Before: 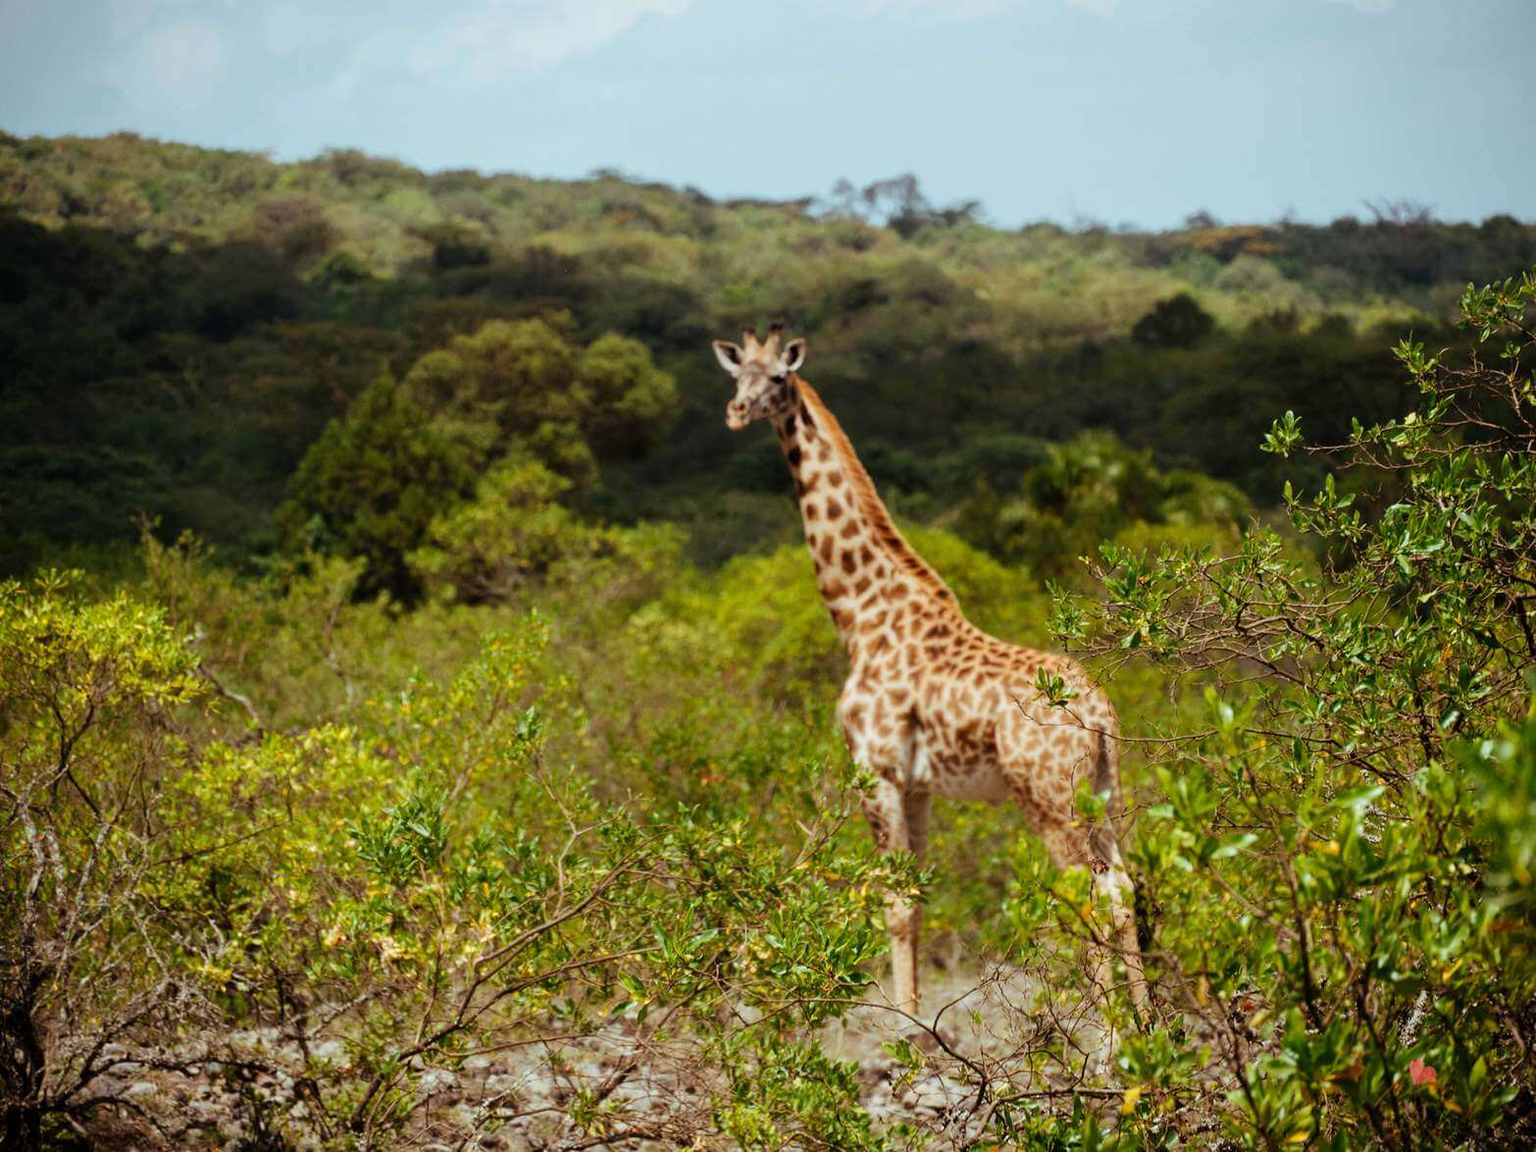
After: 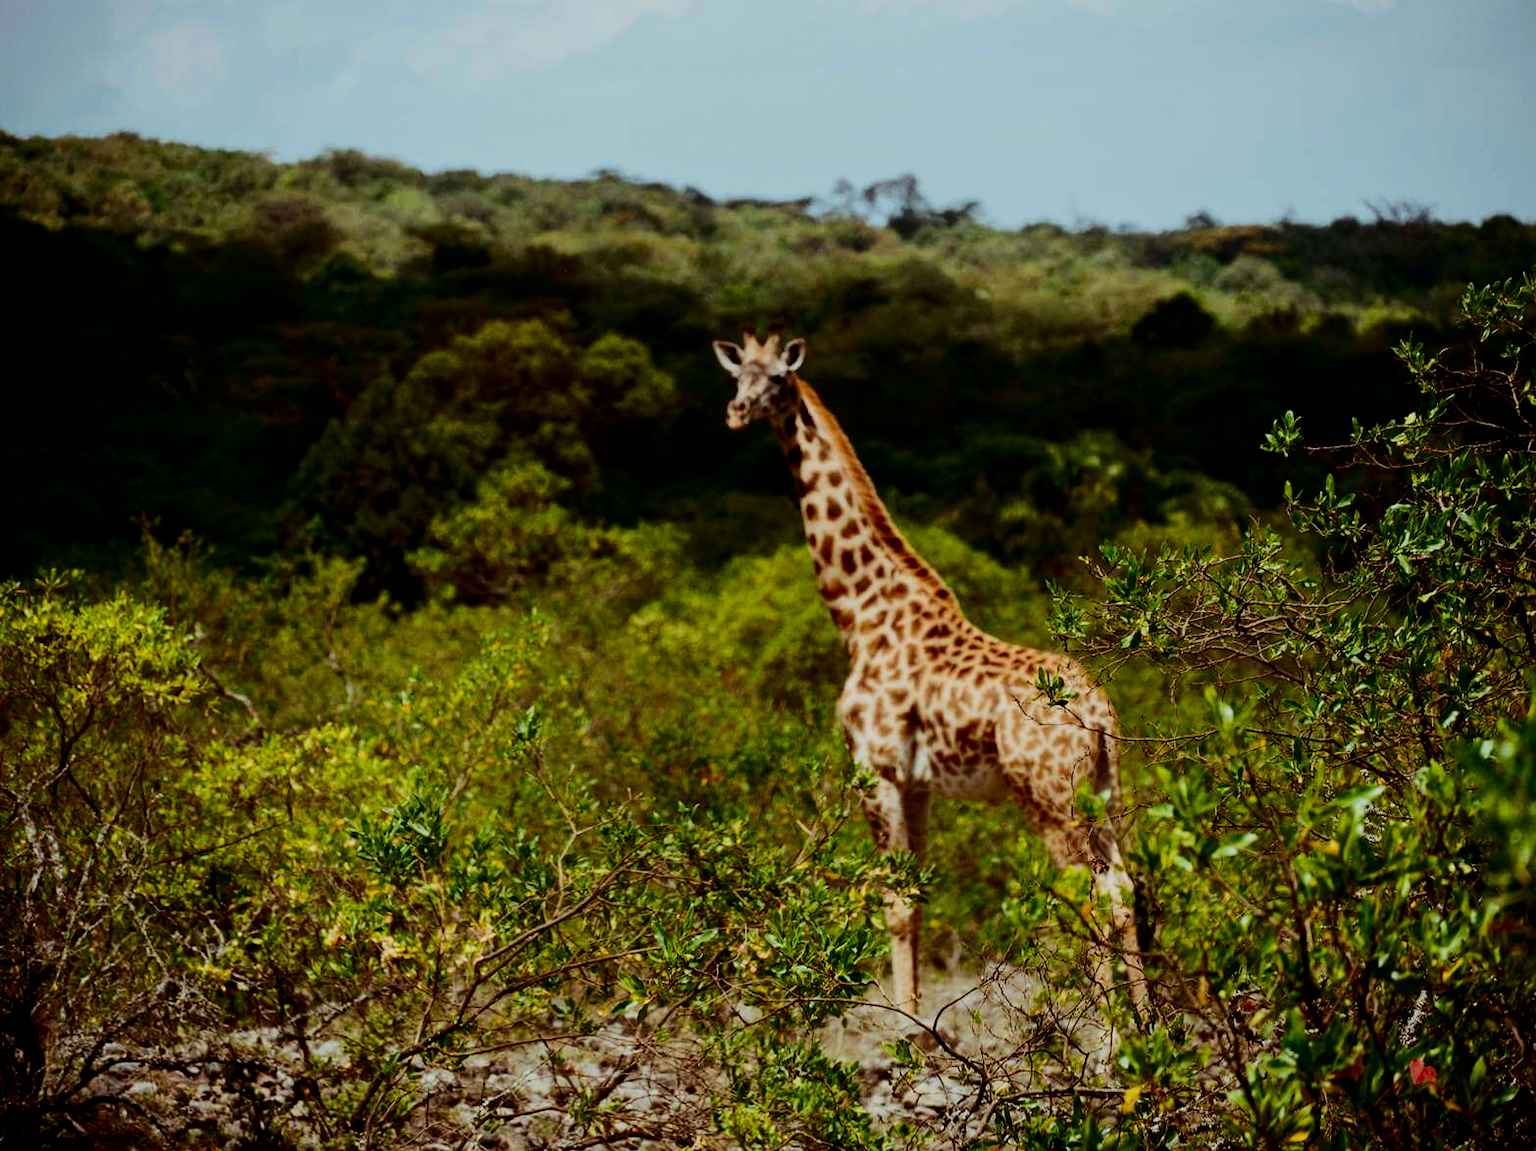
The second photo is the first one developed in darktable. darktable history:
contrast brightness saturation: contrast 0.24, brightness -0.24, saturation 0.14
filmic rgb: black relative exposure -7.48 EV, white relative exposure 4.83 EV, hardness 3.4, color science v6 (2022)
tone equalizer: on, module defaults
